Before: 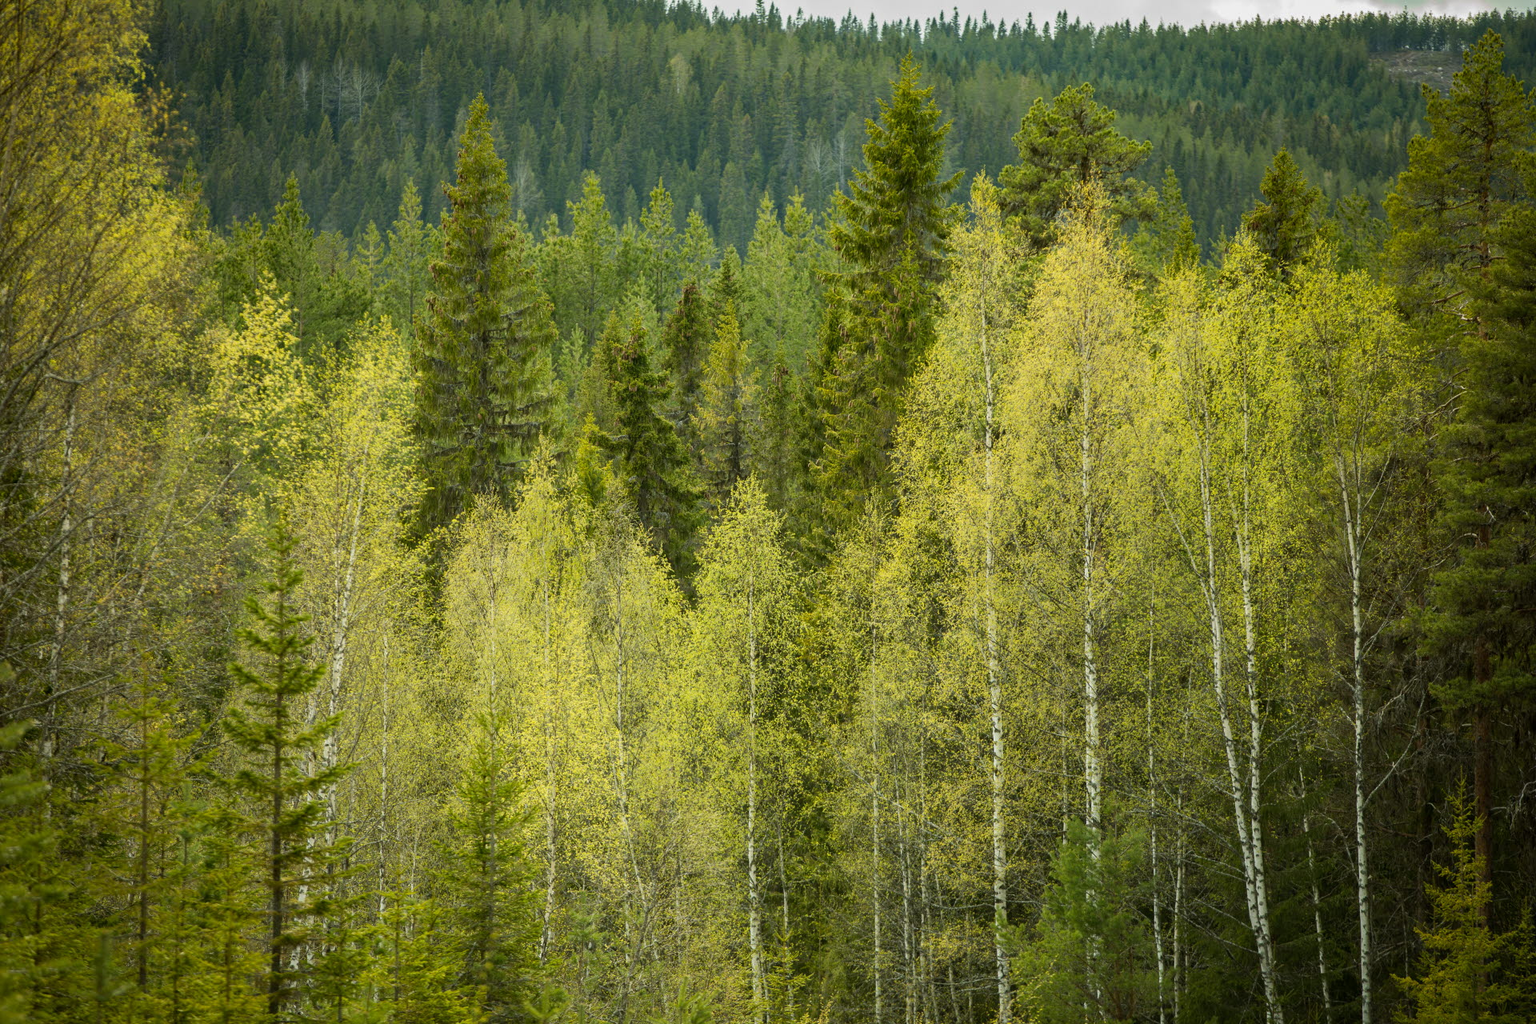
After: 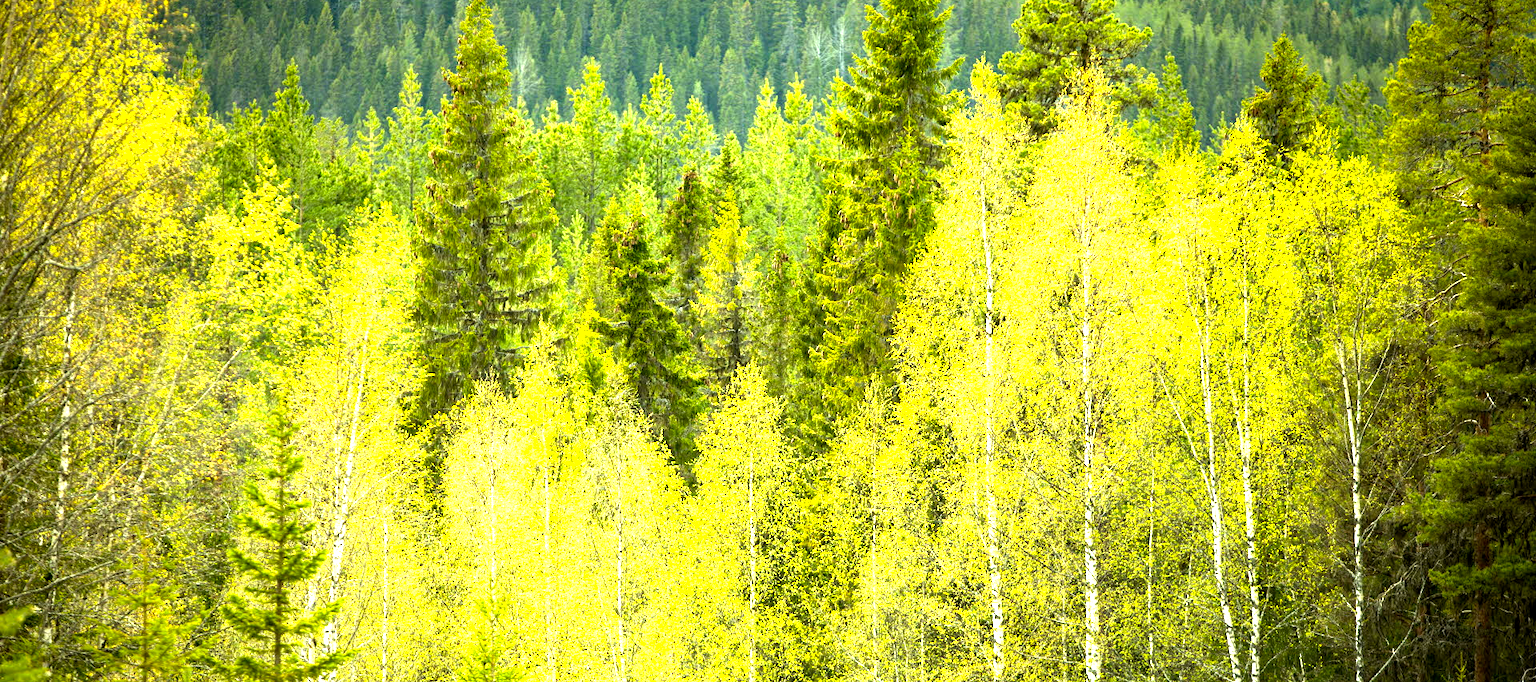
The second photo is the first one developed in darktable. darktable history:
color balance: lift [0.991, 1, 1, 1], gamma [0.996, 1, 1, 1], input saturation 98.52%, contrast 20.34%, output saturation 103.72%
crop: top 11.166%, bottom 22.168%
exposure: black level correction 0, exposure 1.45 EV, compensate exposure bias true, compensate highlight preservation false
